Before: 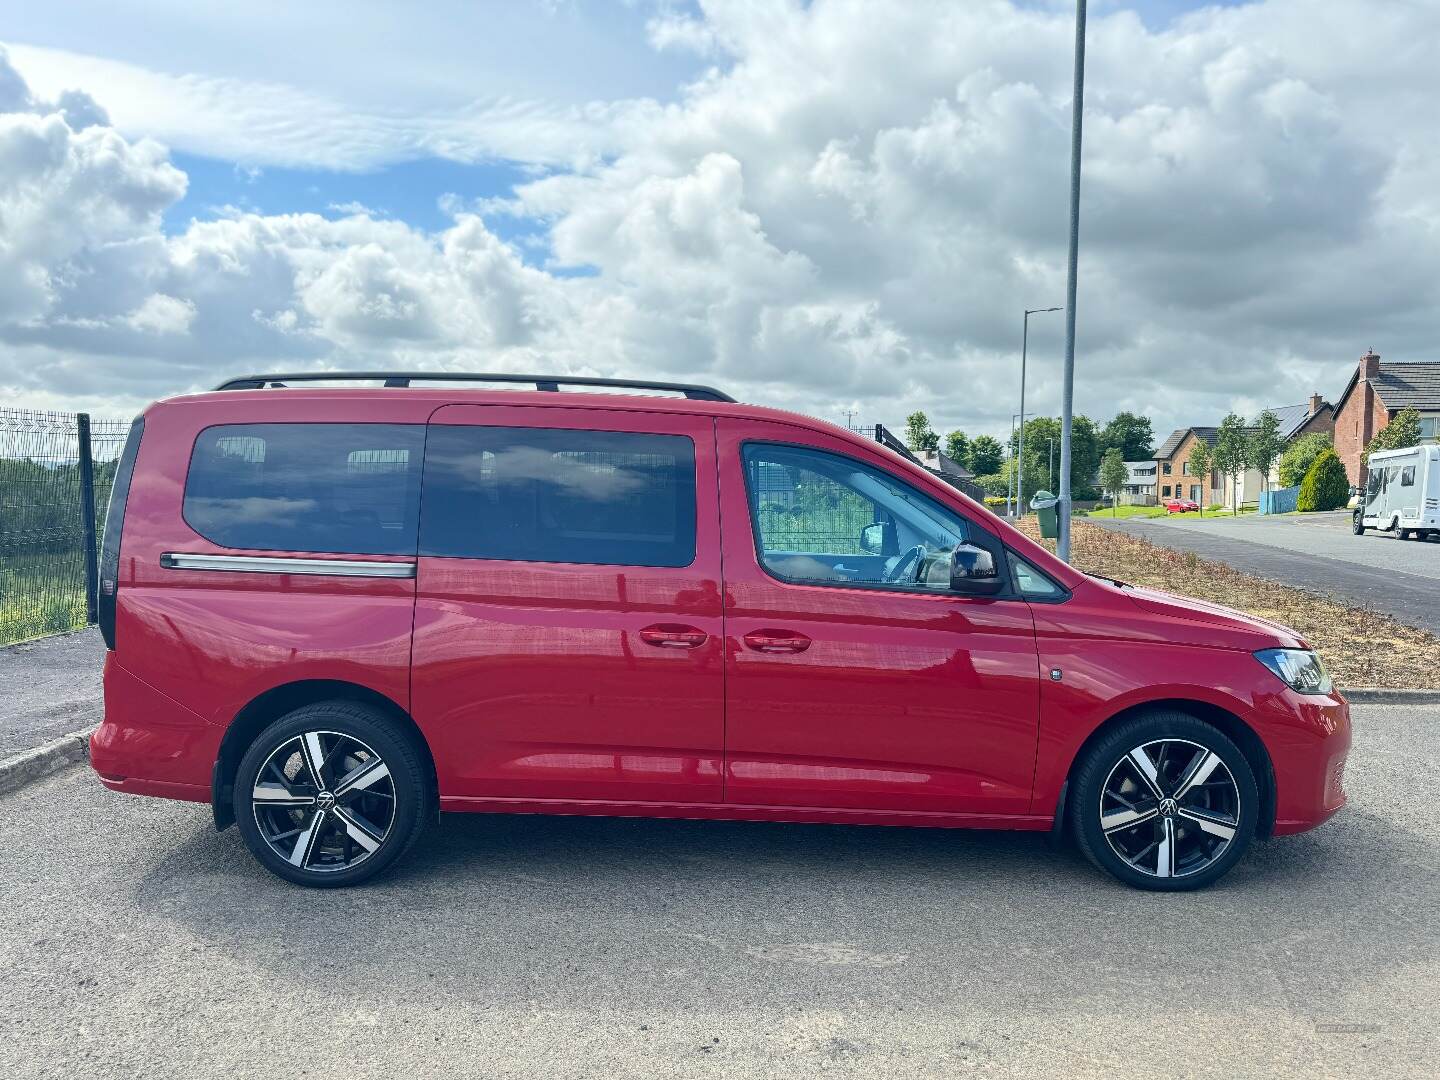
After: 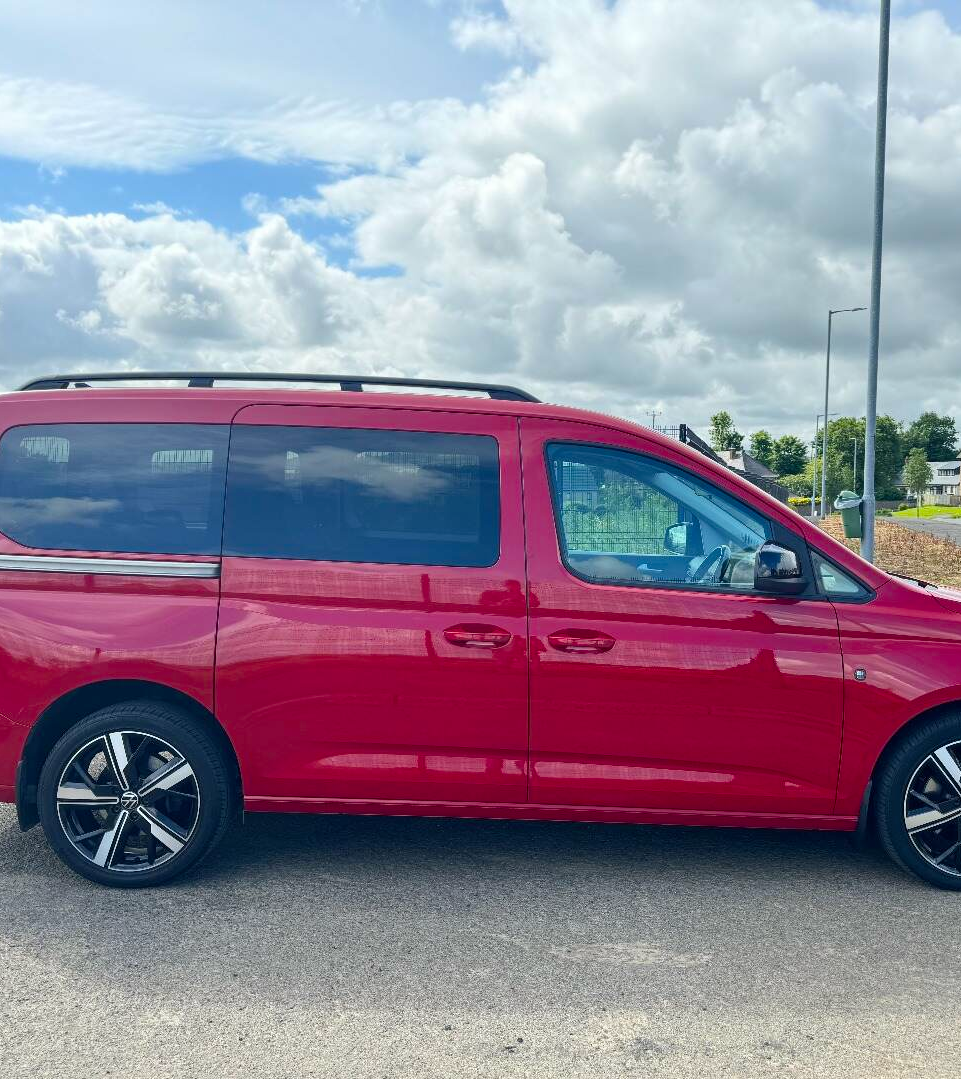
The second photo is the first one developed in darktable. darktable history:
color balance rgb: power › chroma 0.236%, power › hue 60.02°, perceptual saturation grading › global saturation 30.322%, global vibrance -24.292%
crop and rotate: left 13.641%, right 19.589%
